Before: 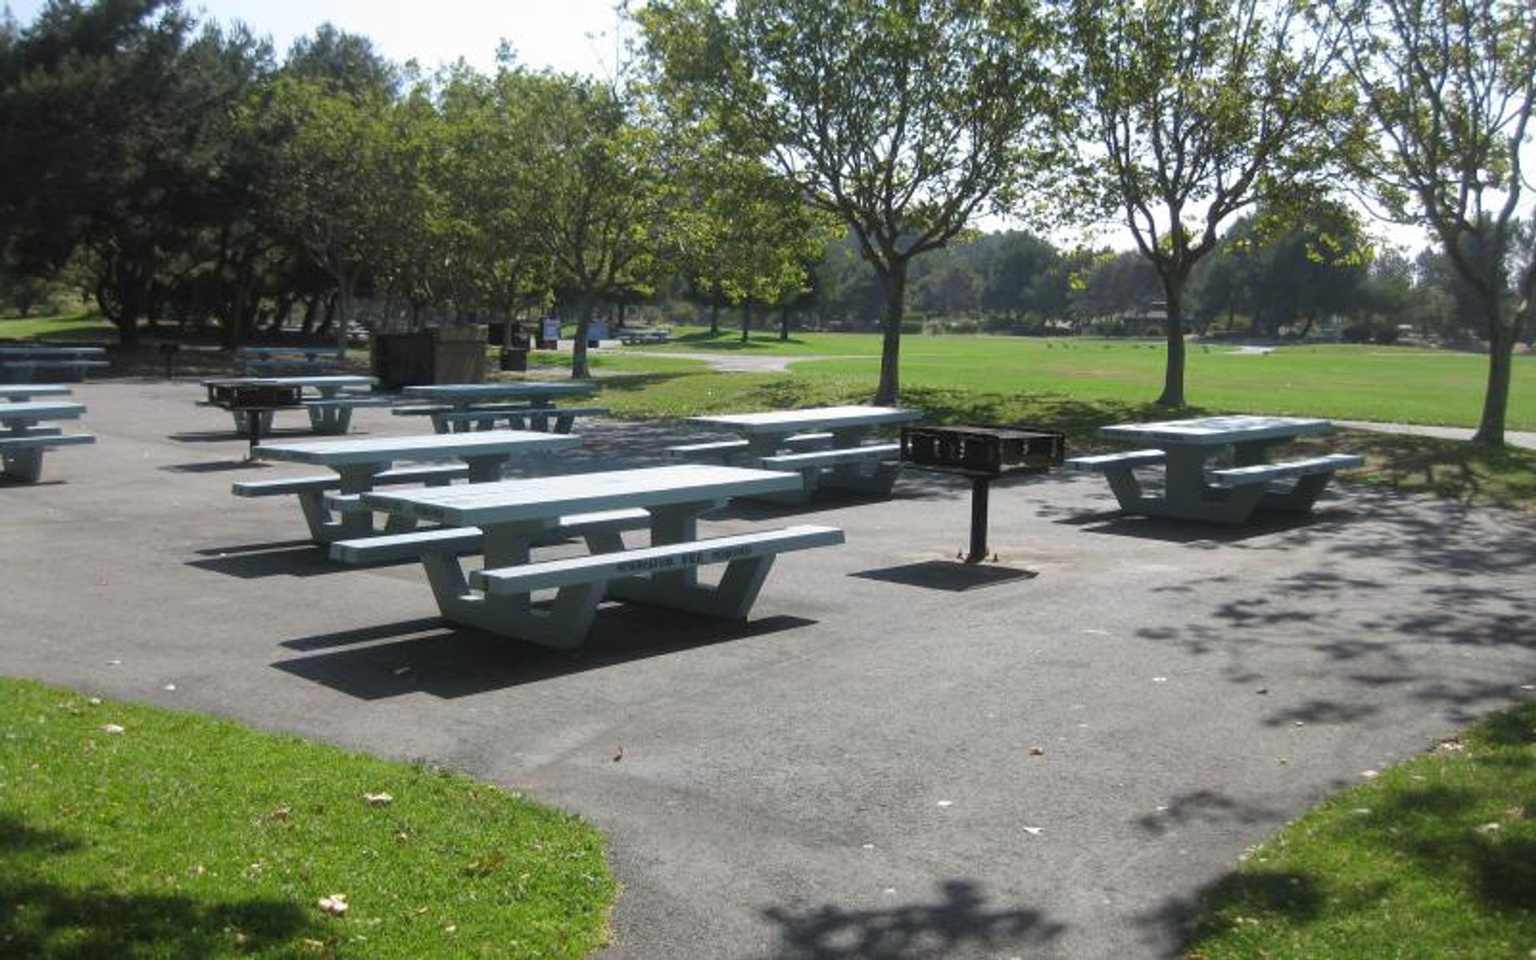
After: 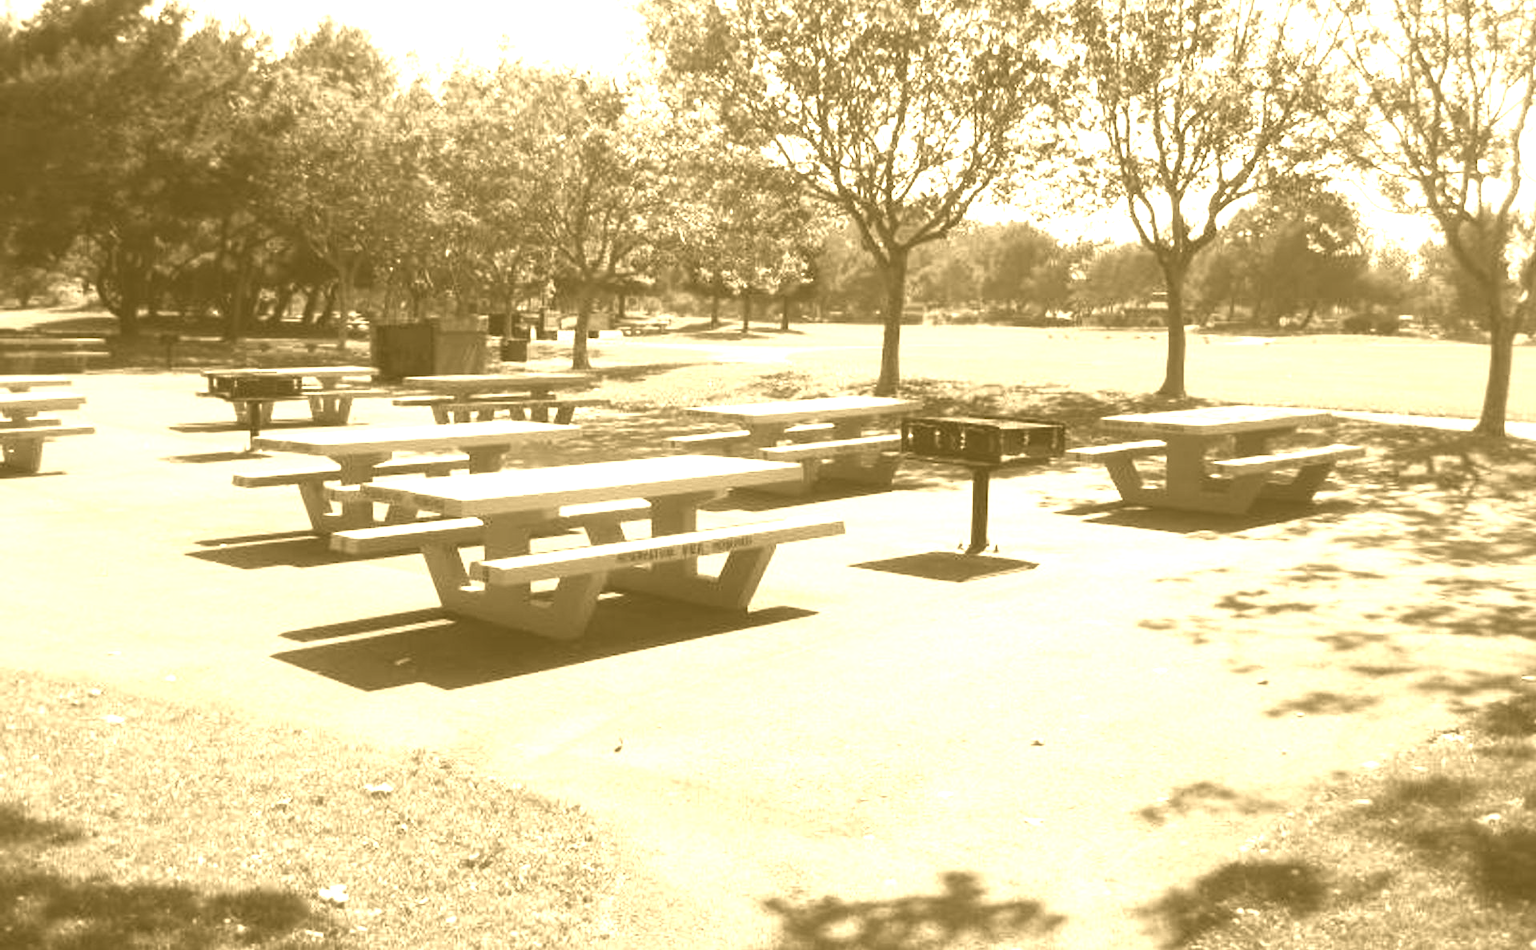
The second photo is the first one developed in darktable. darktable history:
colorize: hue 36°, source mix 100%
tone equalizer: -8 EV -0.417 EV, -7 EV -0.389 EV, -6 EV -0.333 EV, -5 EV -0.222 EV, -3 EV 0.222 EV, -2 EV 0.333 EV, -1 EV 0.389 EV, +0 EV 0.417 EV, edges refinement/feathering 500, mask exposure compensation -1.57 EV, preserve details no
contrast brightness saturation: contrast 0.2, brightness 0.15, saturation 0.14
crop: top 1.049%, right 0.001%
